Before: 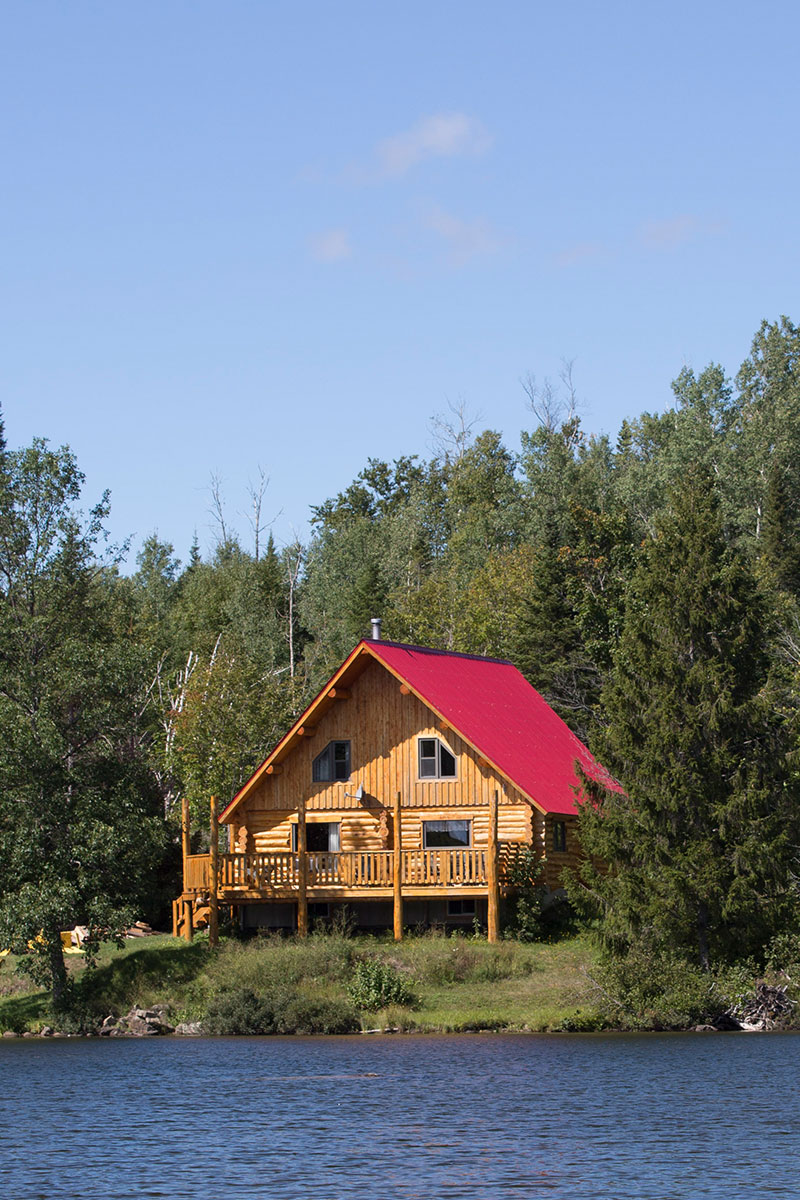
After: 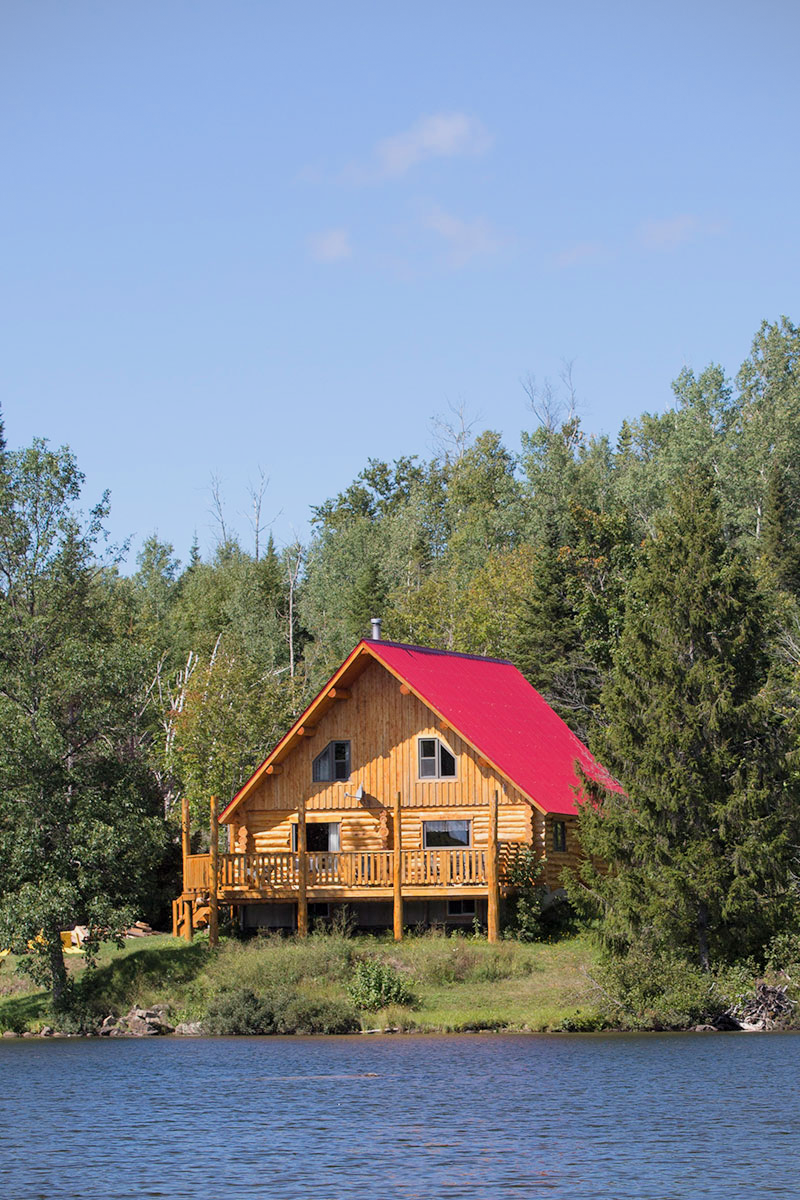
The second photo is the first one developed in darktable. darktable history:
vignetting: fall-off start 97.28%, fall-off radius 79%, brightness -0.462, saturation -0.3, width/height ratio 1.114, dithering 8-bit output, unbound false
filmic rgb: middle gray luminance 18.42%, black relative exposure -10.5 EV, white relative exposure 3.4 EV, threshold 6 EV, target black luminance 0%, hardness 6.03, latitude 99%, contrast 0.847, shadows ↔ highlights balance 0.505%, add noise in highlights 0, preserve chrominance max RGB, color science v3 (2019), use custom middle-gray values true, iterations of high-quality reconstruction 0, contrast in highlights soft, enable highlight reconstruction true
exposure: black level correction 0, exposure 0.7 EV, compensate exposure bias true, compensate highlight preservation false
